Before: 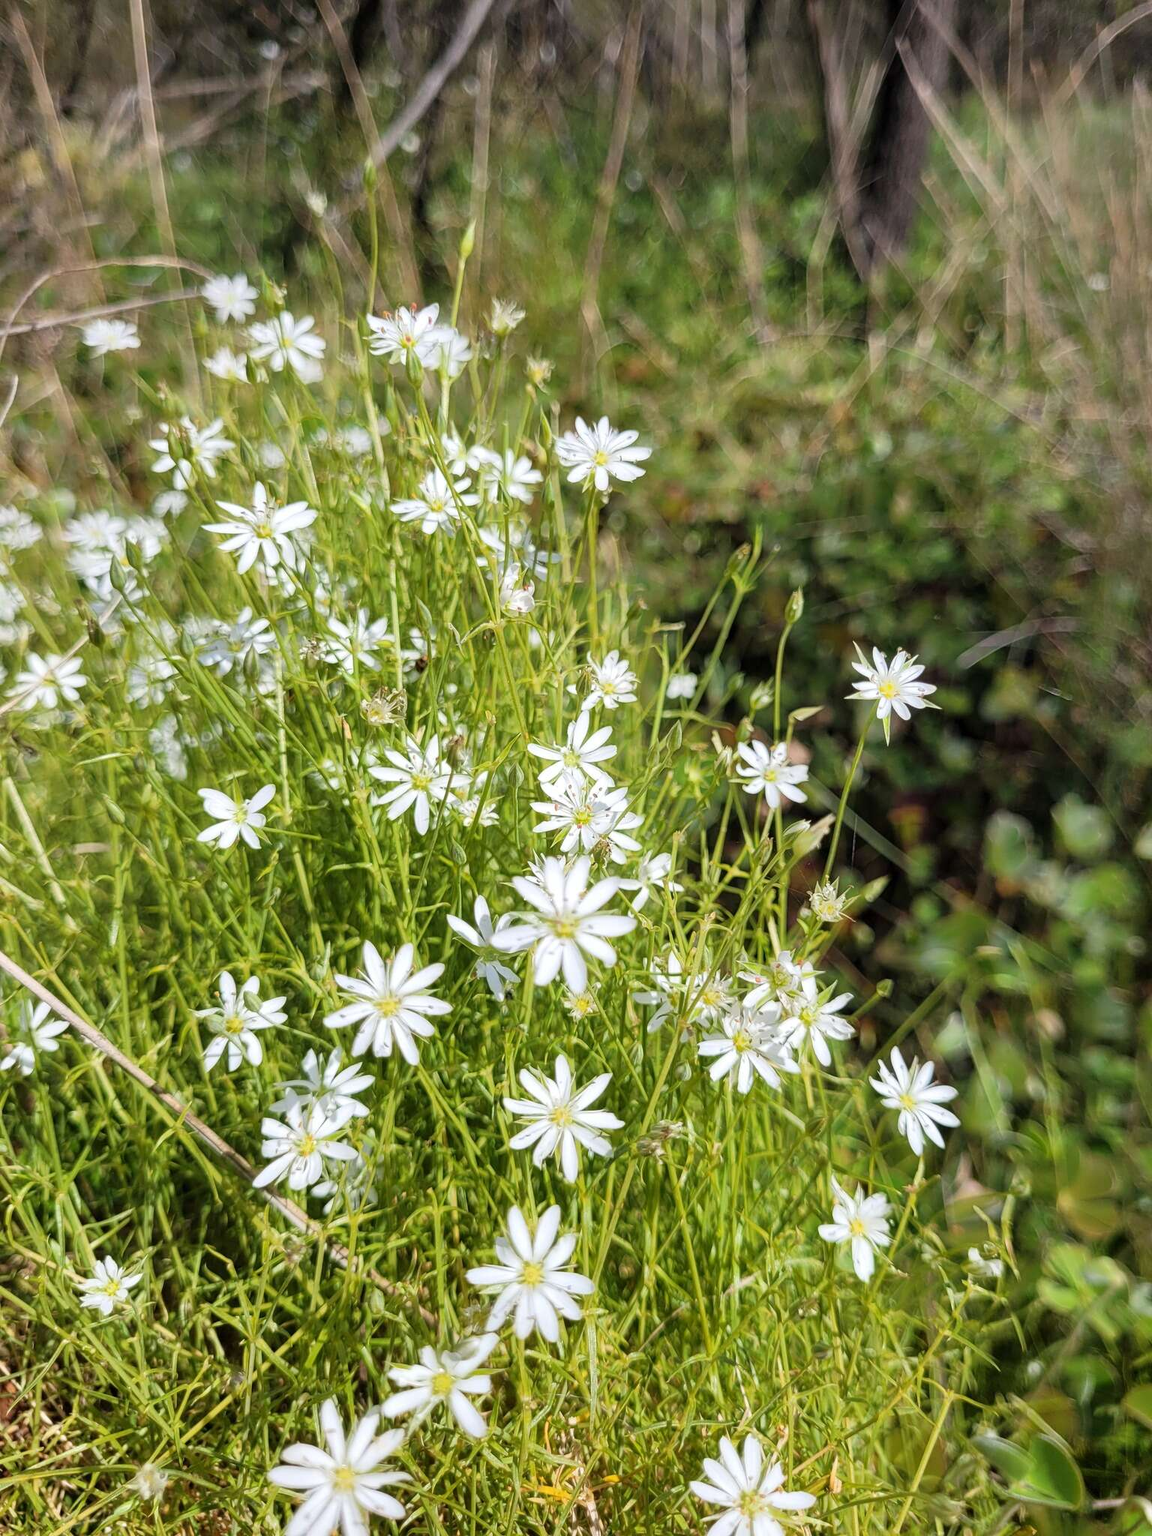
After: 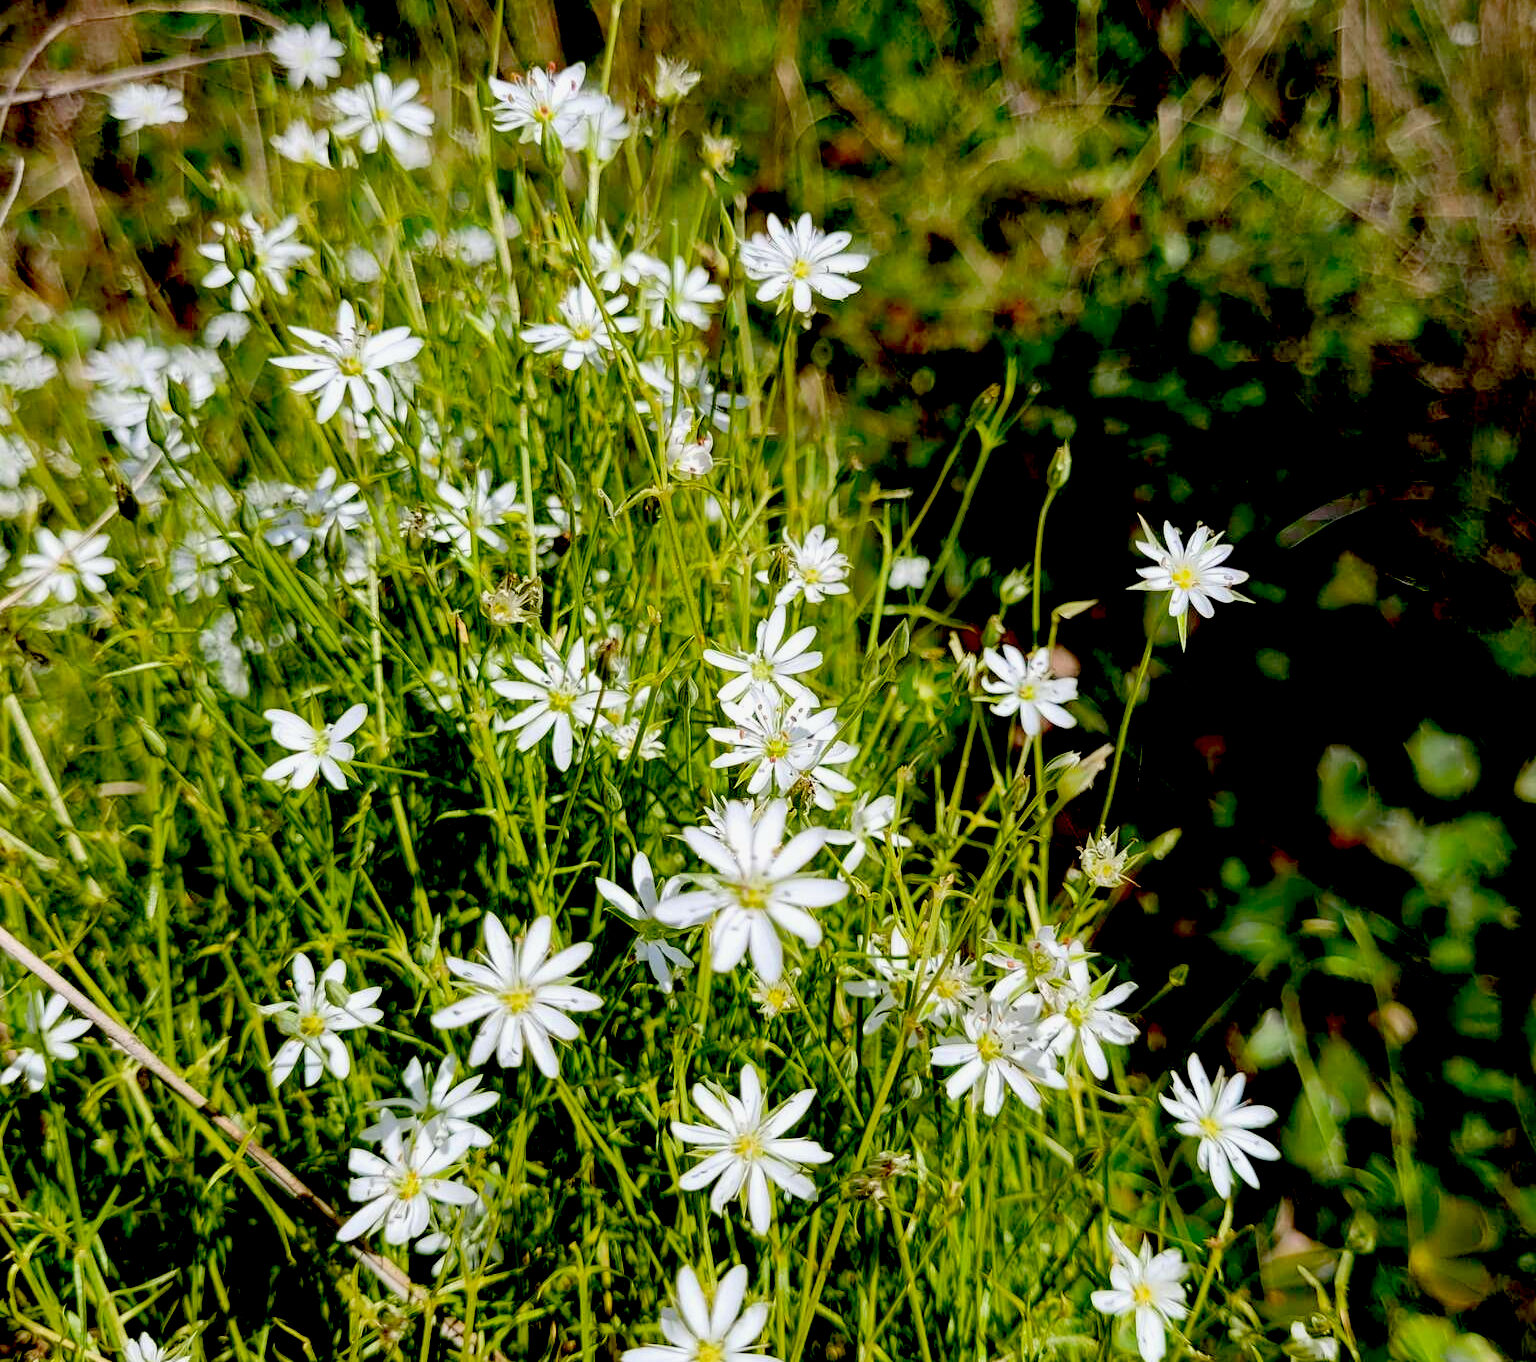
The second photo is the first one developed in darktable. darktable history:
exposure: black level correction 0.1, exposure -0.092 EV, compensate highlight preservation false
crop: top 16.727%, bottom 16.727%
